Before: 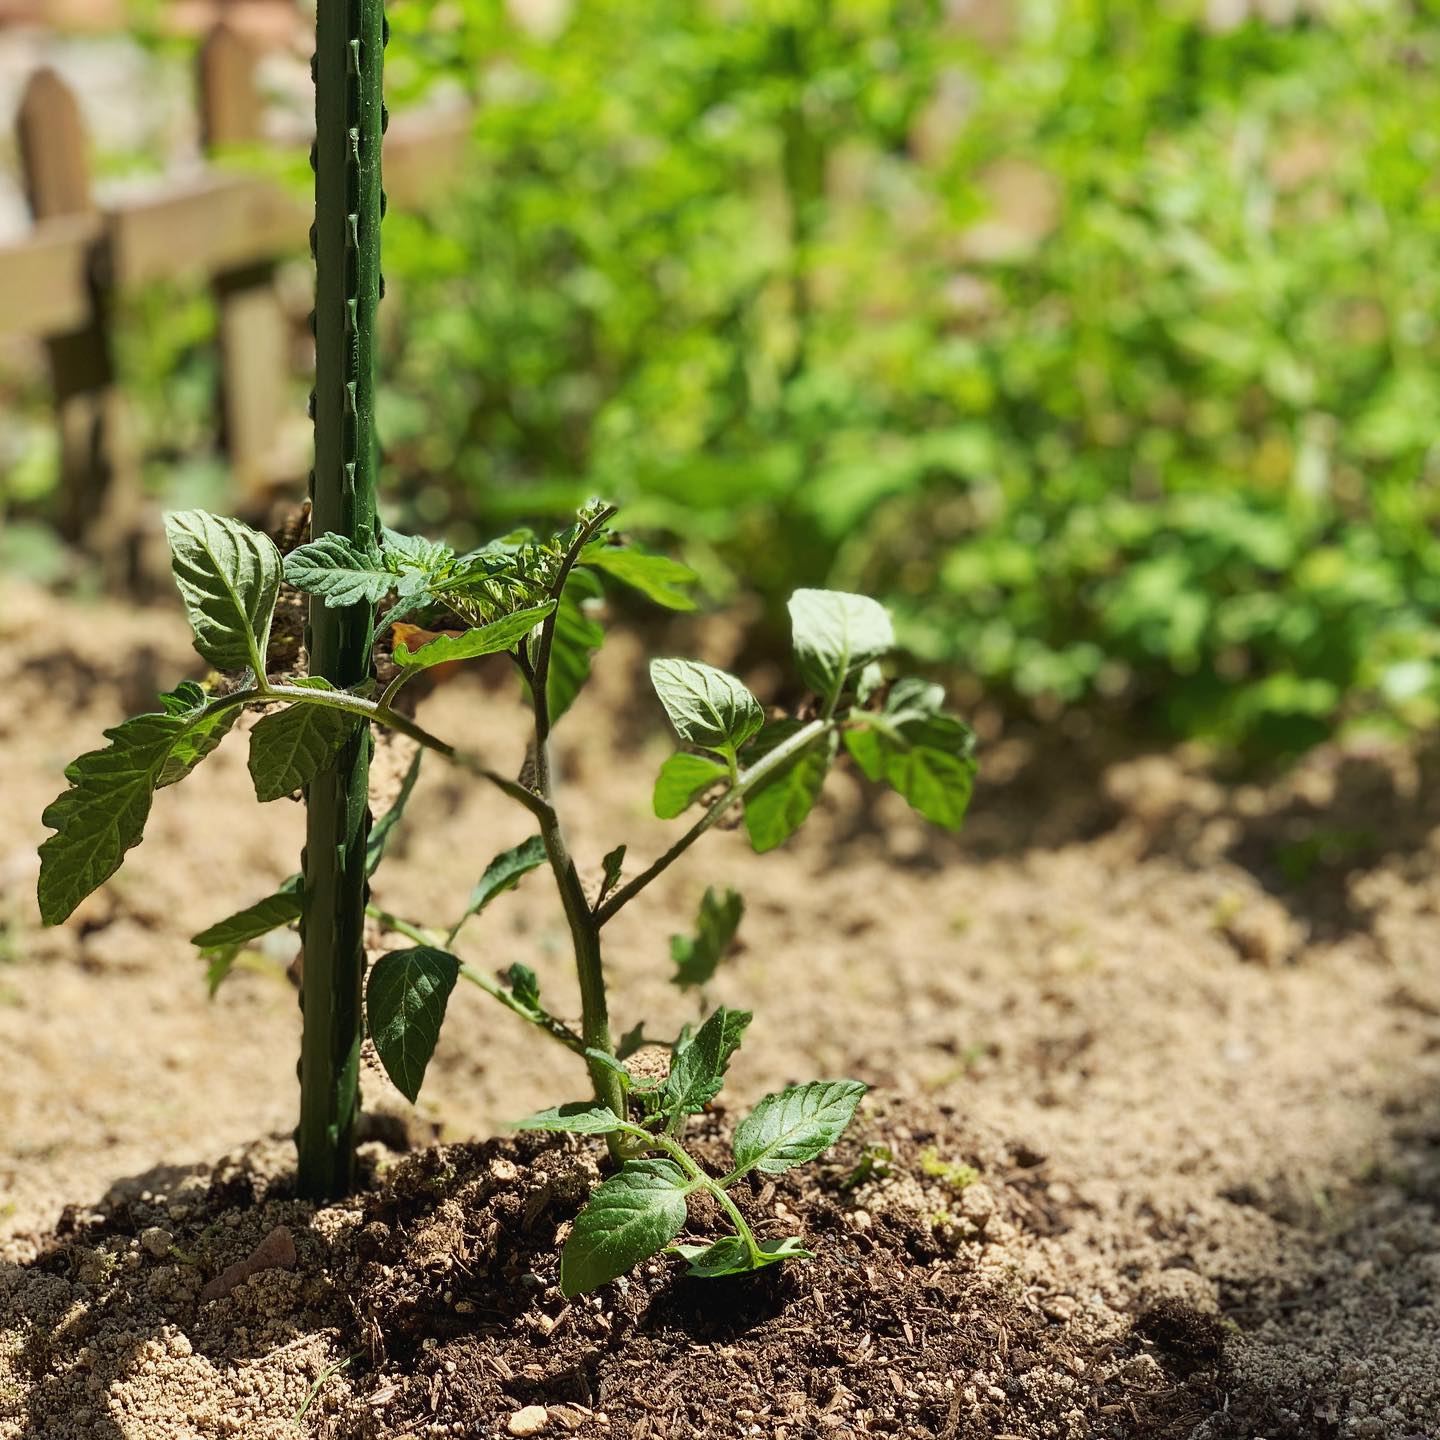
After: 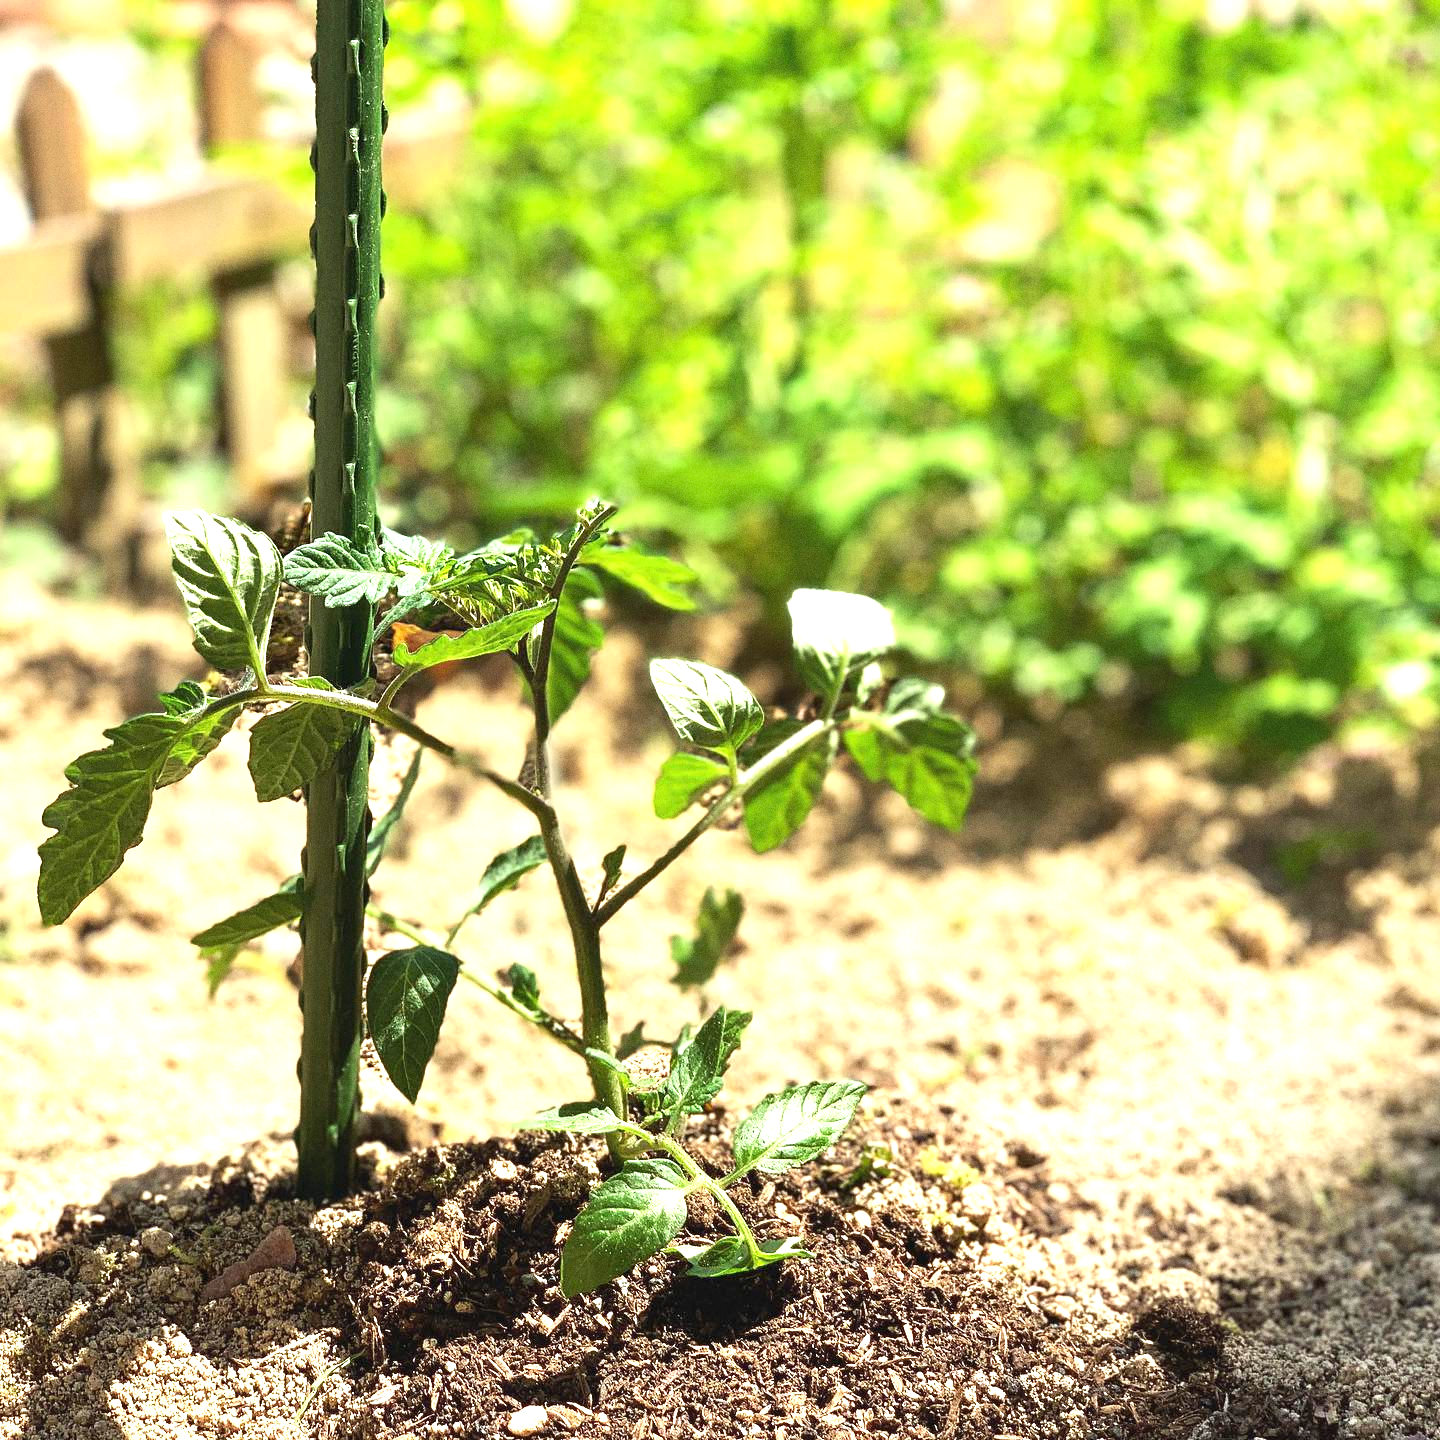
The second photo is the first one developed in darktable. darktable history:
exposure: black level correction 0, exposure 1.2 EV, compensate highlight preservation false
grain: coarseness 0.09 ISO
